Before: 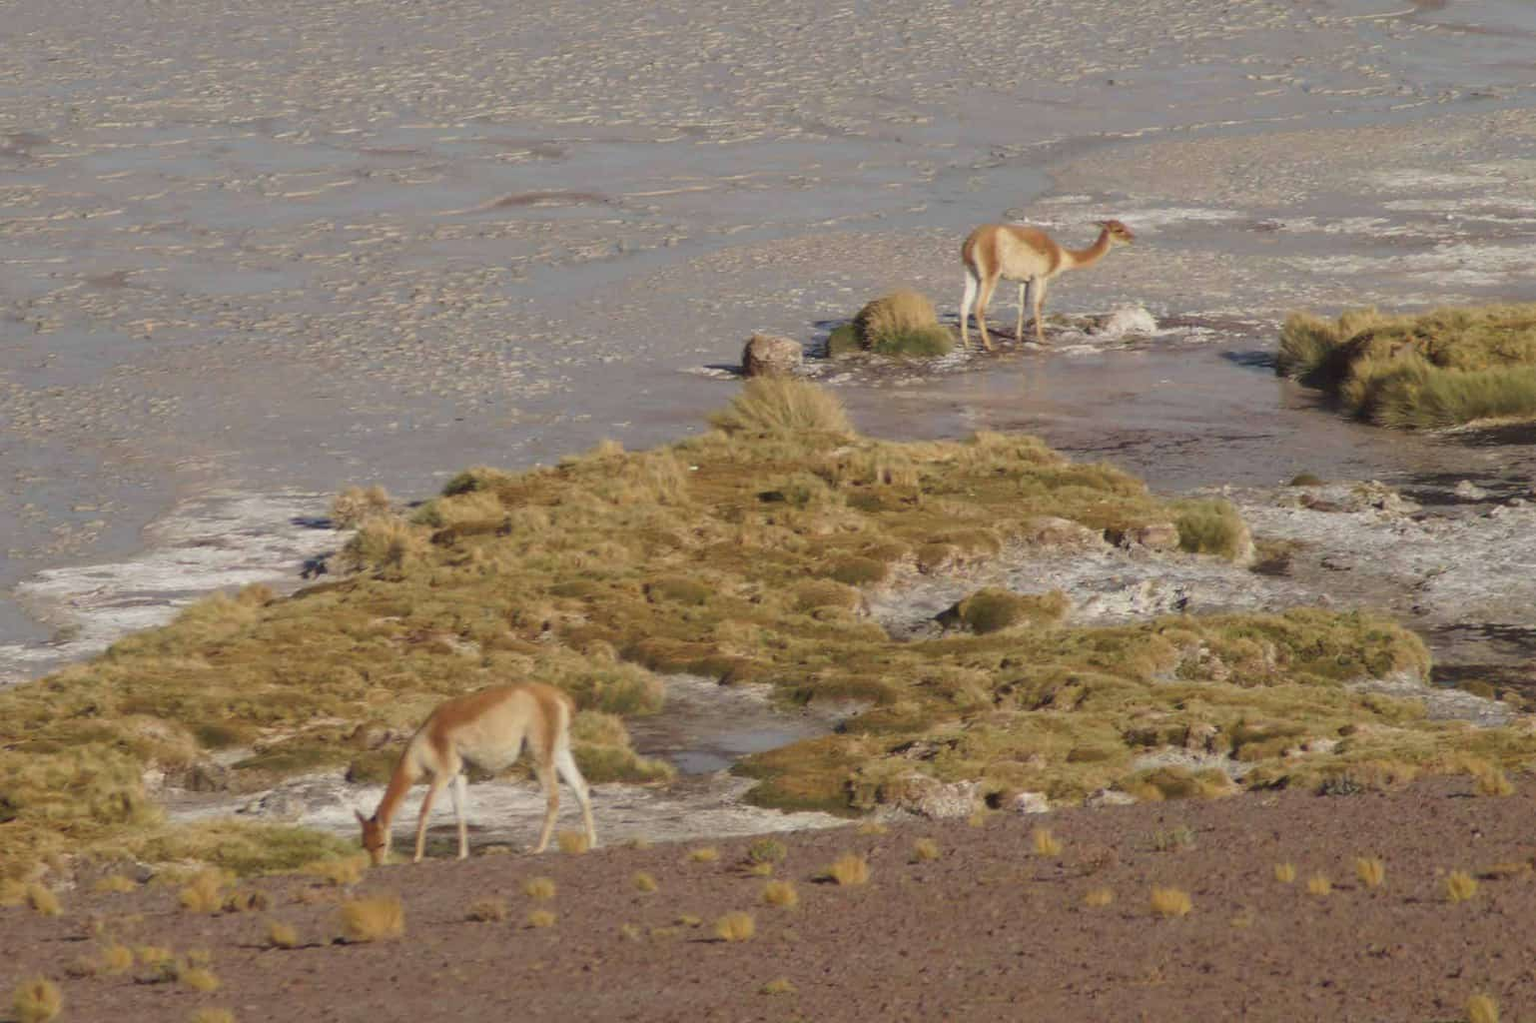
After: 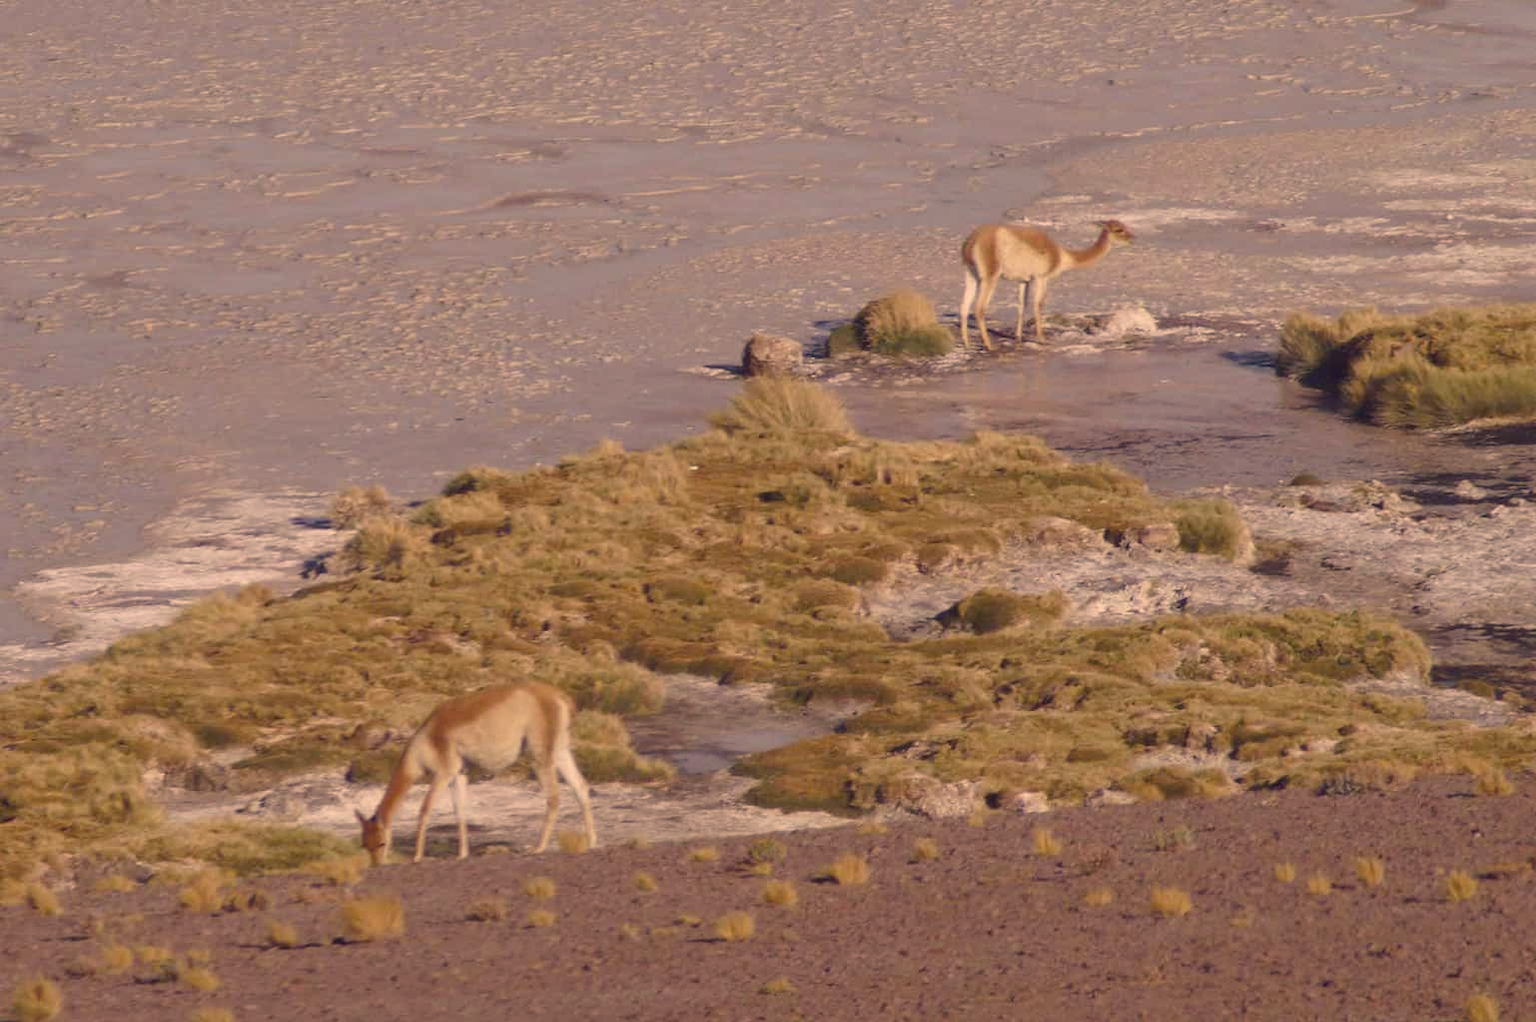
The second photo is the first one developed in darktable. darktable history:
color correction: highlights a* 20.05, highlights b* 27.58, shadows a* 3.32, shadows b* -17.02, saturation 0.729
color balance rgb: perceptual saturation grading › global saturation 21.301%, perceptual saturation grading › highlights -19.672%, perceptual saturation grading › shadows 29.681%
